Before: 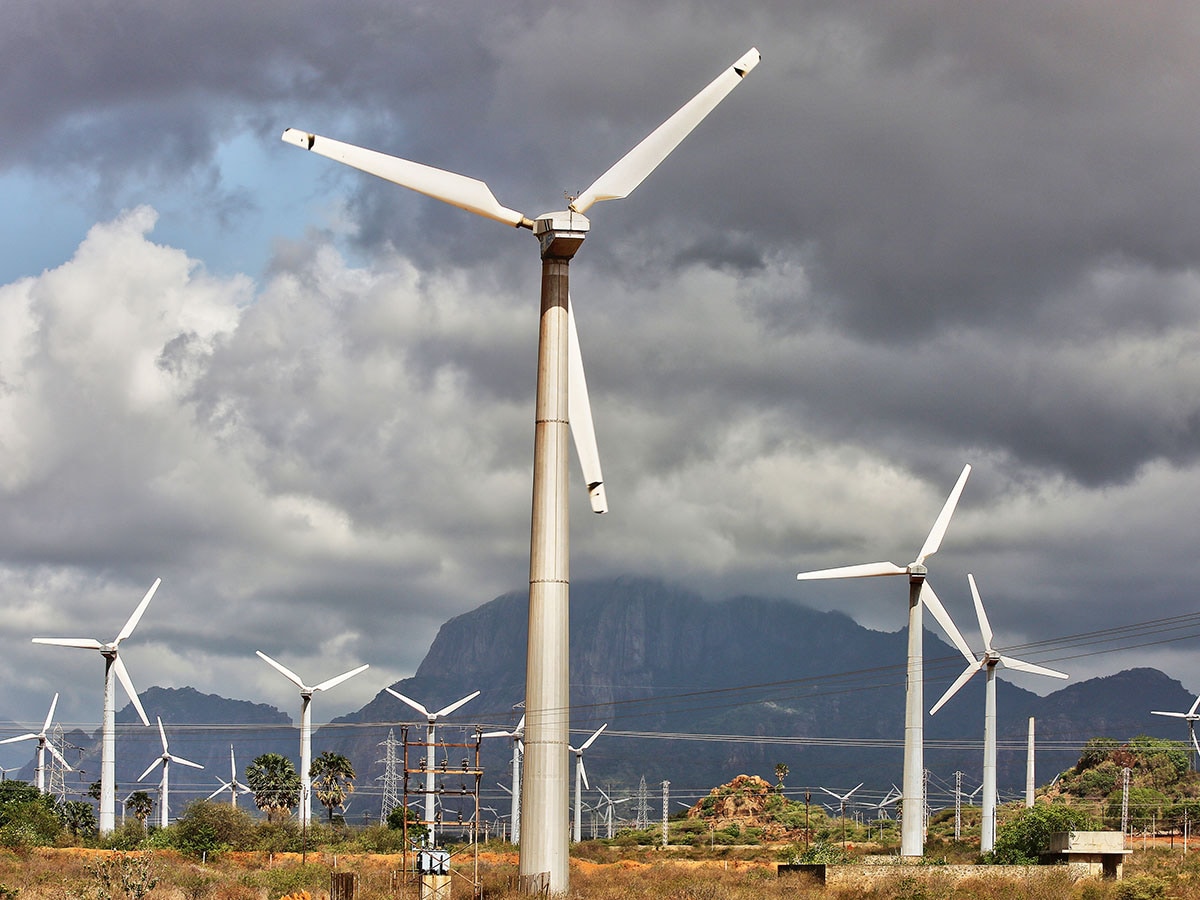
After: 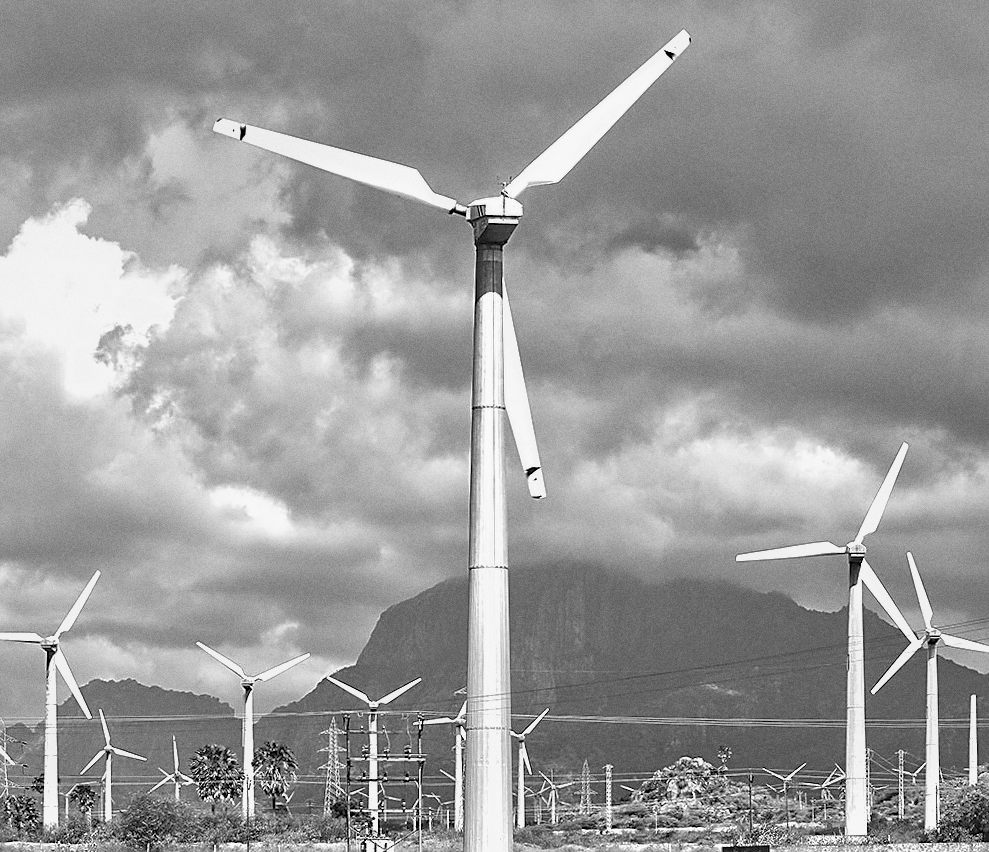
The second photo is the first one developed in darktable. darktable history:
exposure: black level correction 0, exposure 0.7 EV, compensate exposure bias true, compensate highlight preservation false
shadows and highlights: on, module defaults
sharpen: on, module defaults
grain: coarseness 0.09 ISO
white balance: emerald 1
crop and rotate: angle 1°, left 4.281%, top 0.642%, right 11.383%, bottom 2.486%
tone equalizer: on, module defaults
monochrome: a 30.25, b 92.03
